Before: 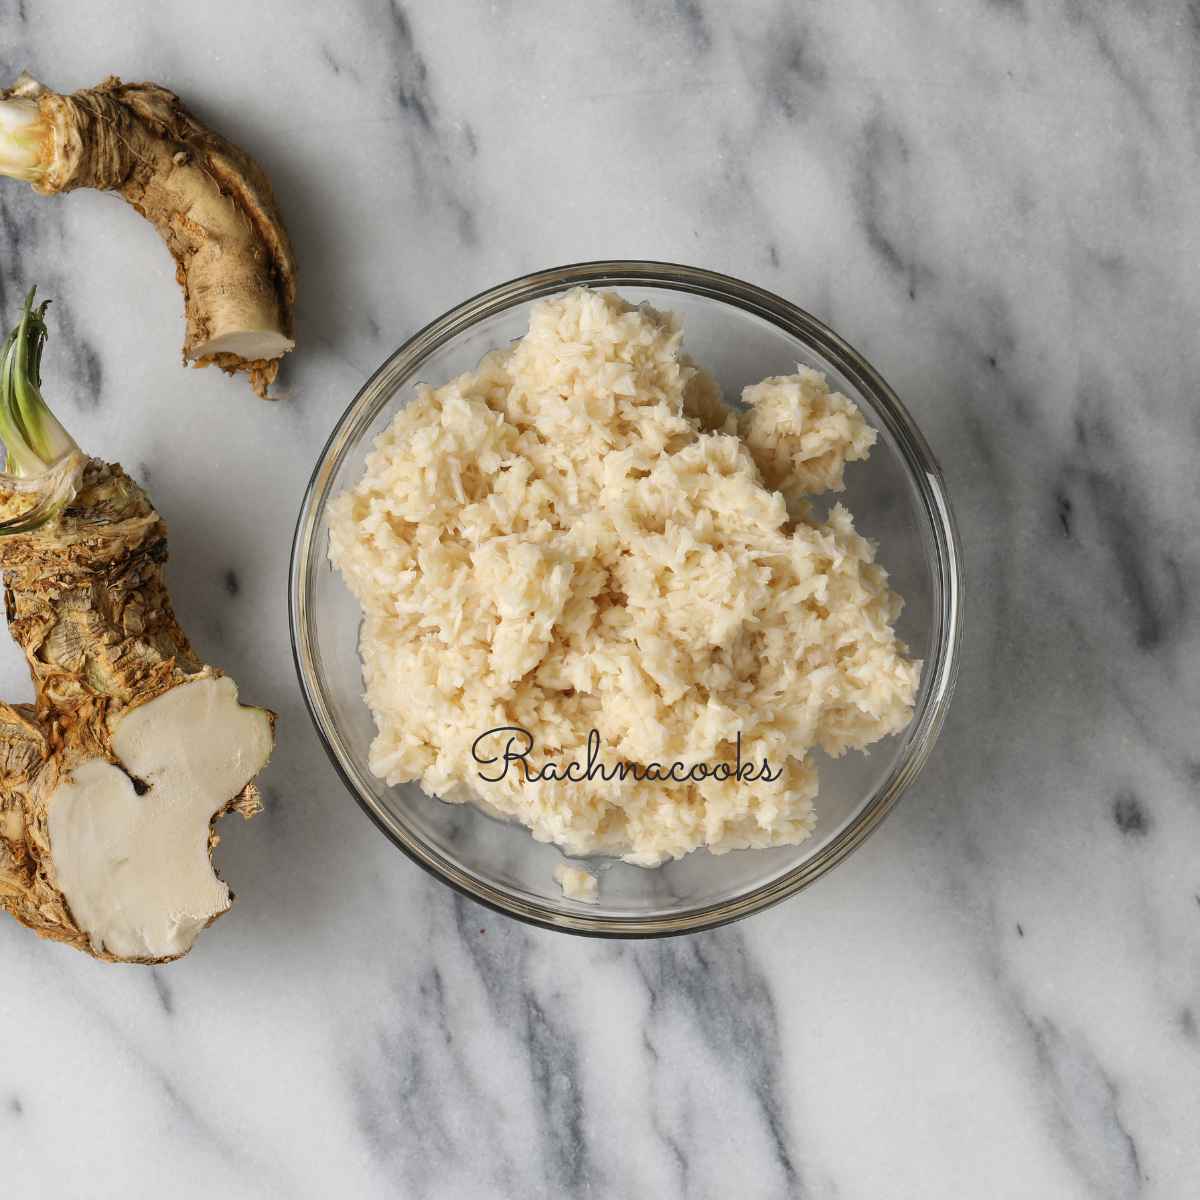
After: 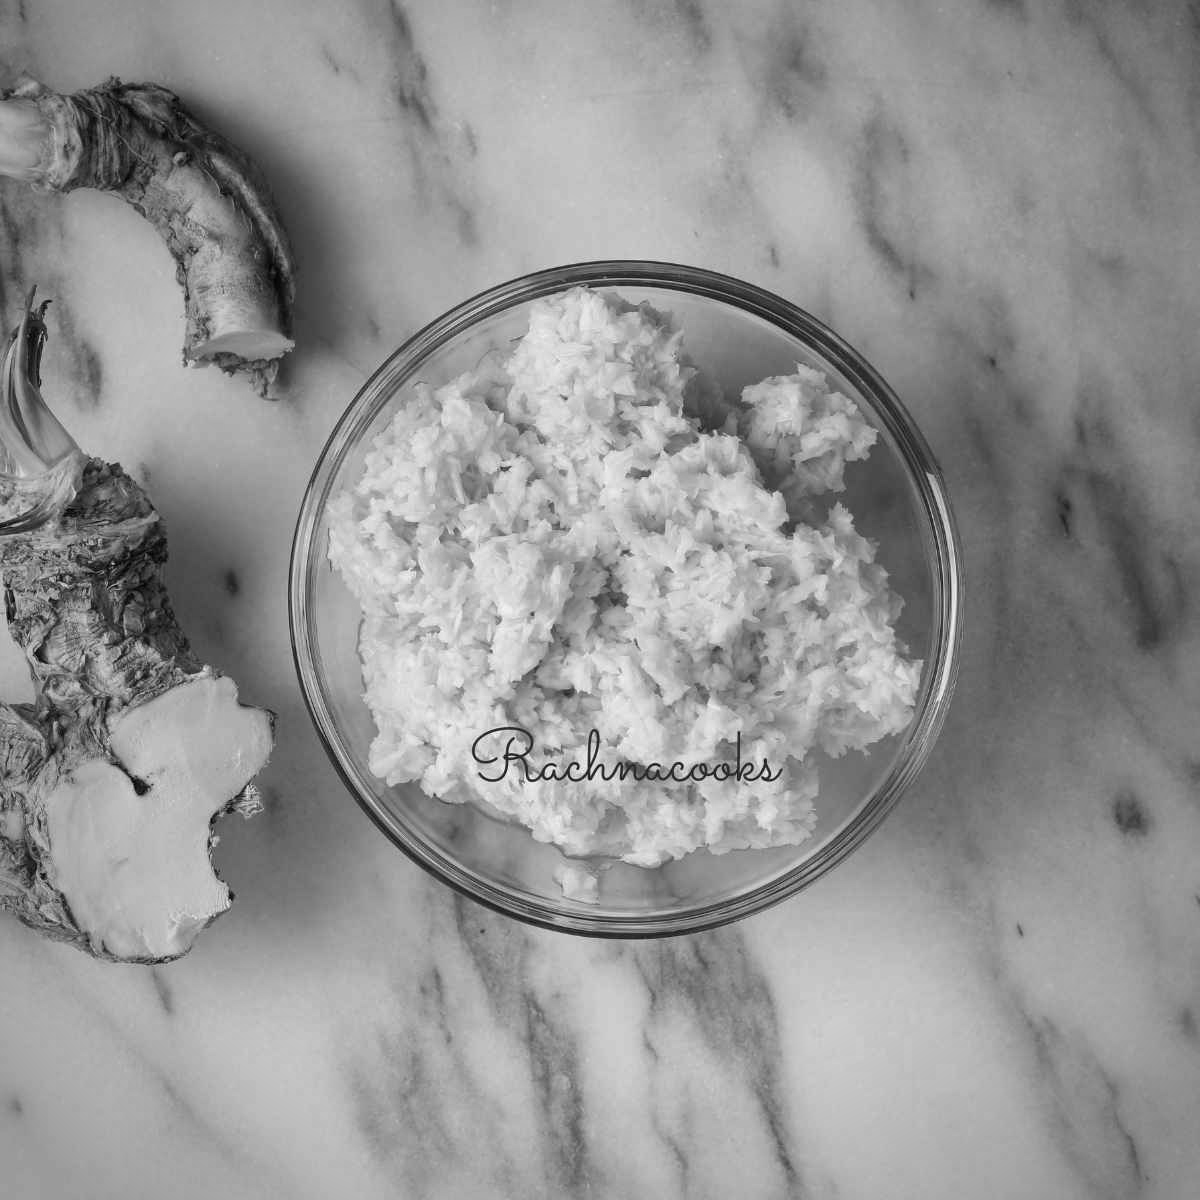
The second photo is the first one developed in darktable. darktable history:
monochrome: a 16.06, b 15.48, size 1
shadows and highlights: shadows 25, highlights -25
vignetting: saturation 0, unbound false
